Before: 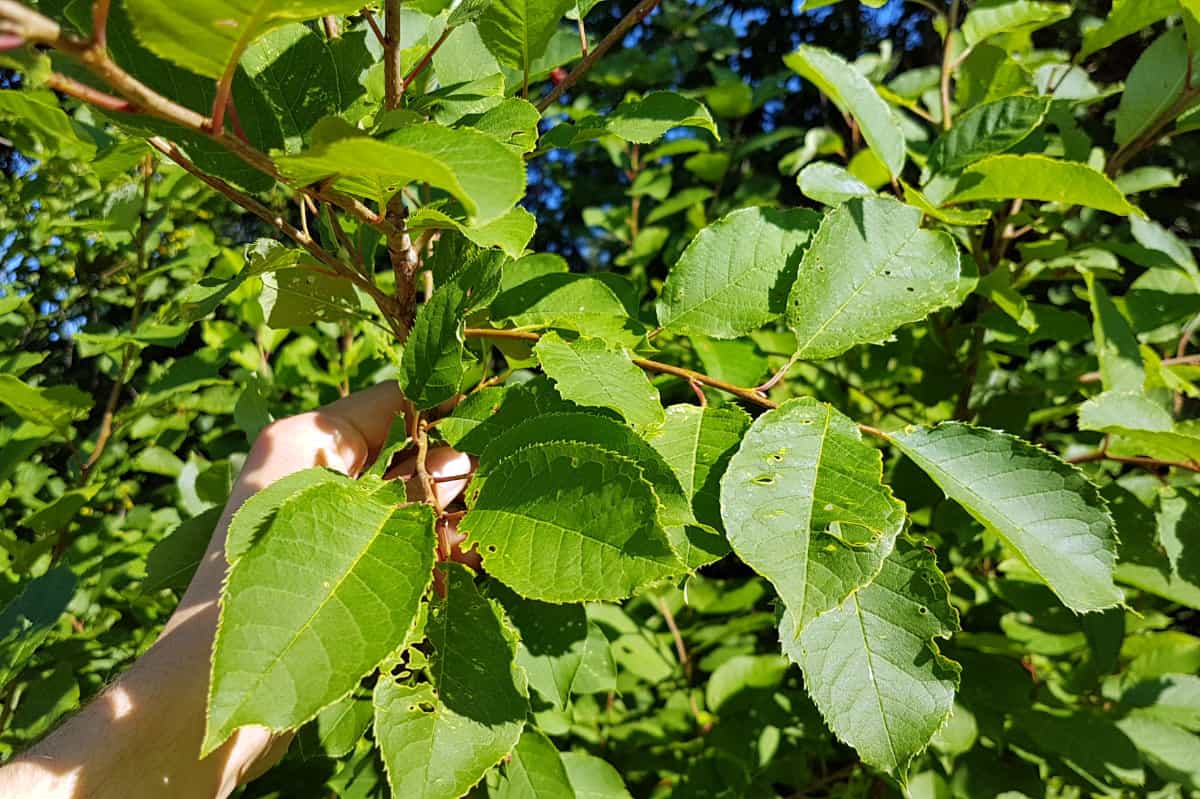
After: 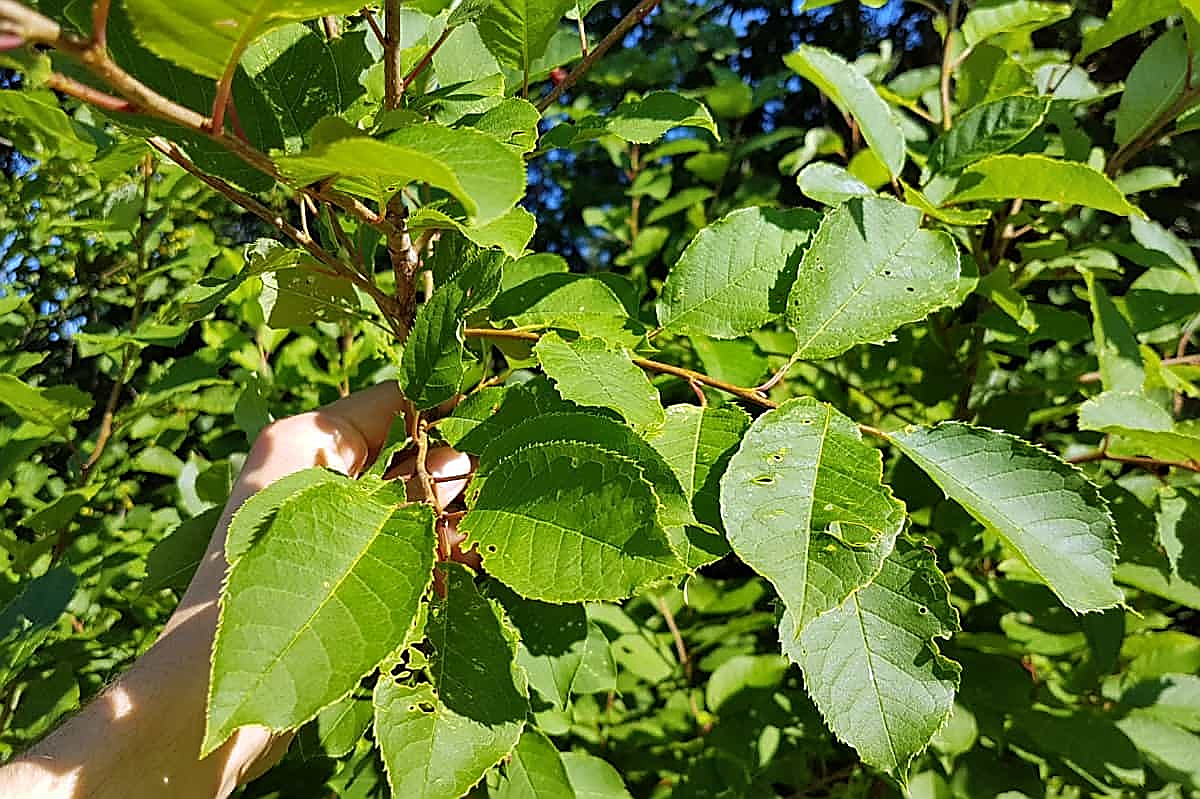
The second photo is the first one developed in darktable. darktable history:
sharpen: radius 1.377, amount 1.256, threshold 0.755
shadows and highlights: soften with gaussian
